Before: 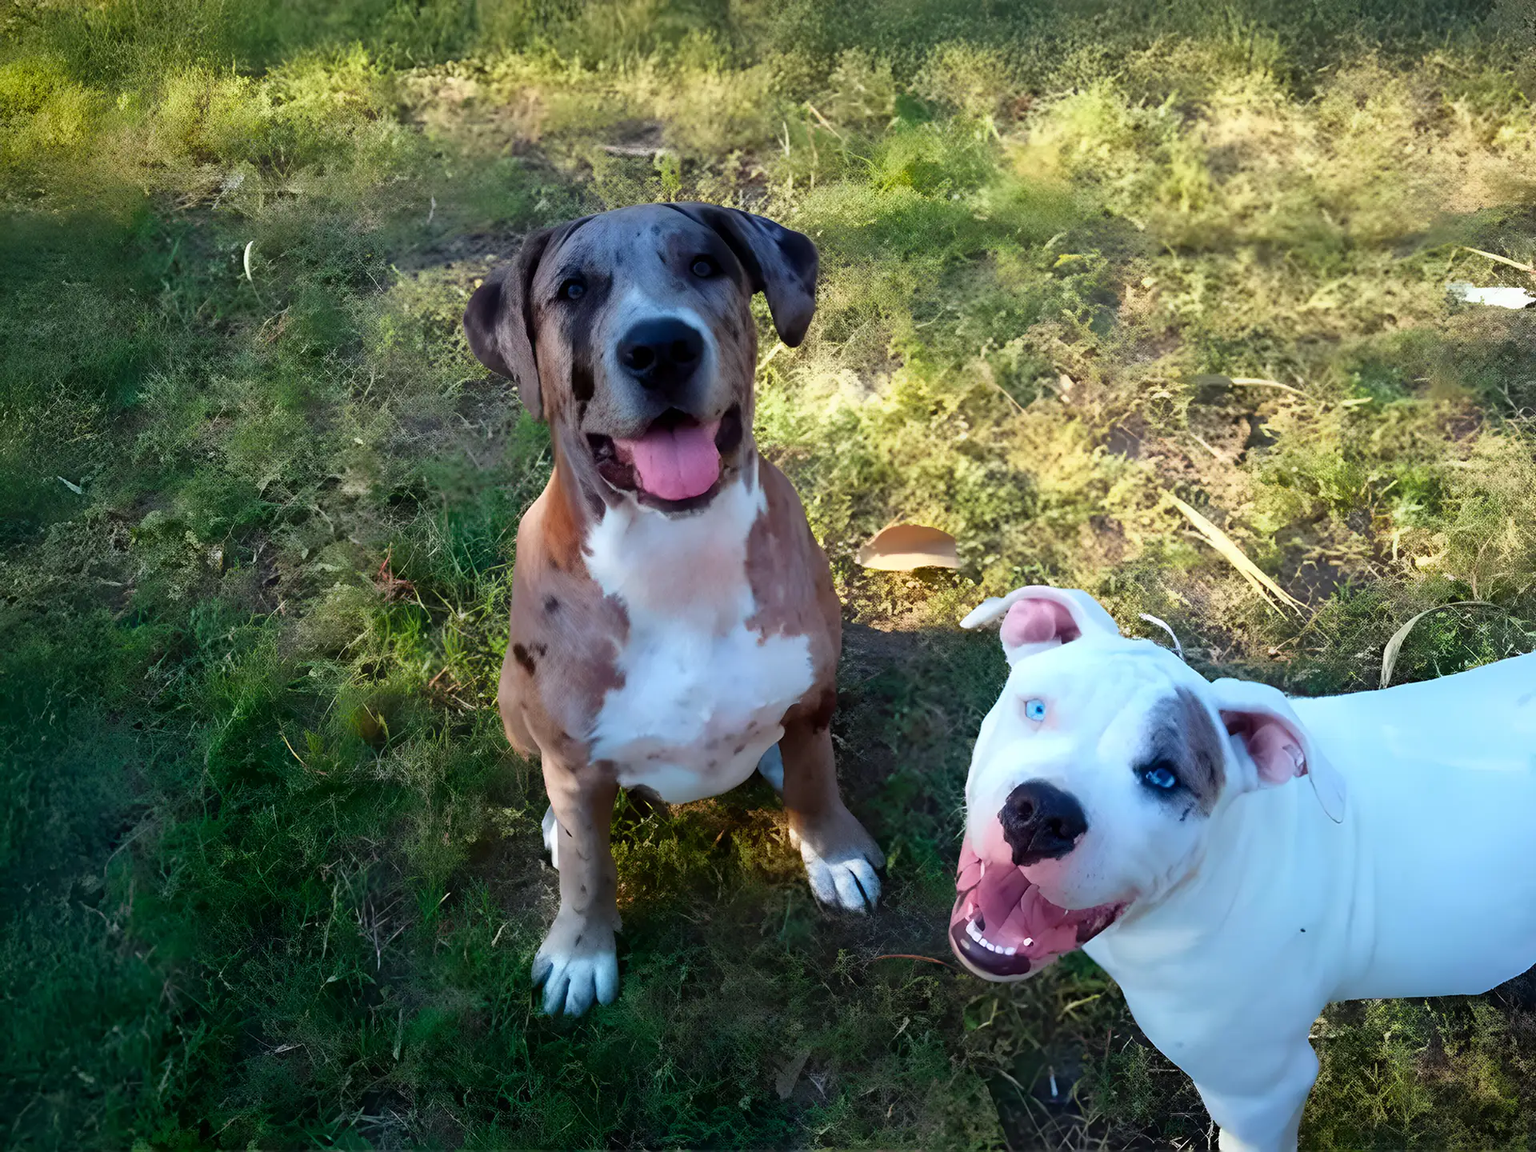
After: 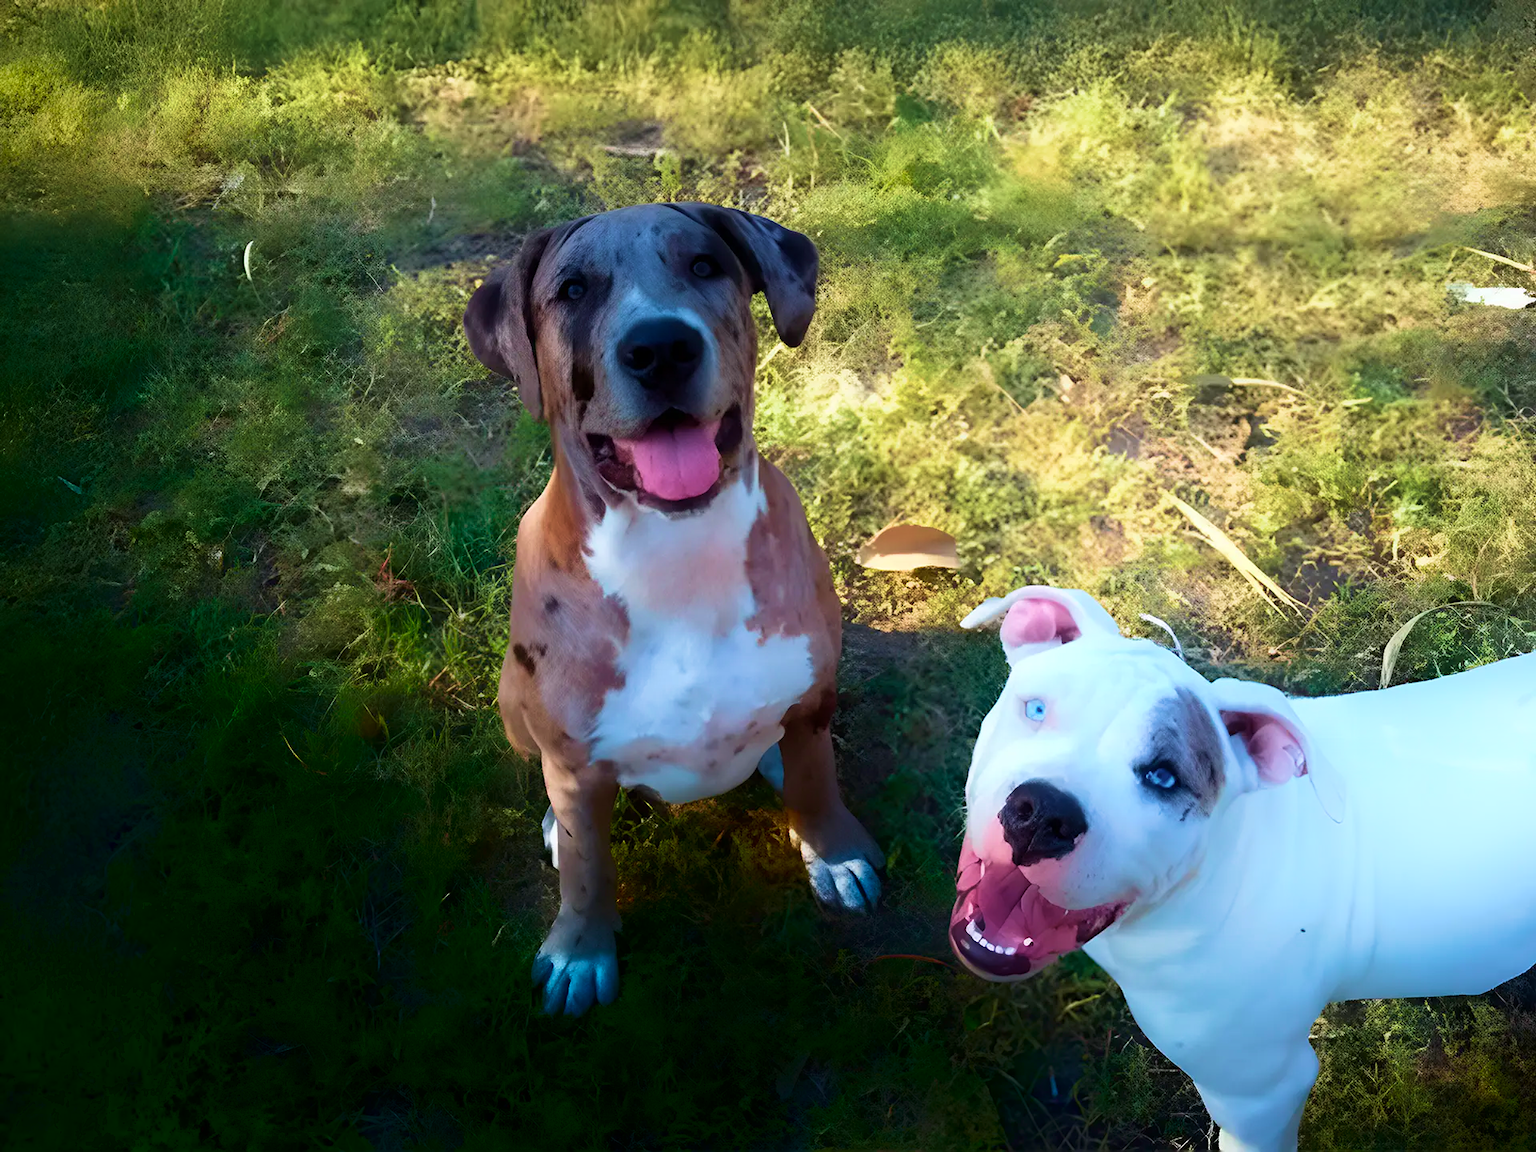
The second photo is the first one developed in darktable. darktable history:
shadows and highlights: shadows -89.4, highlights 90.55, soften with gaussian
velvia: strength 44.89%
